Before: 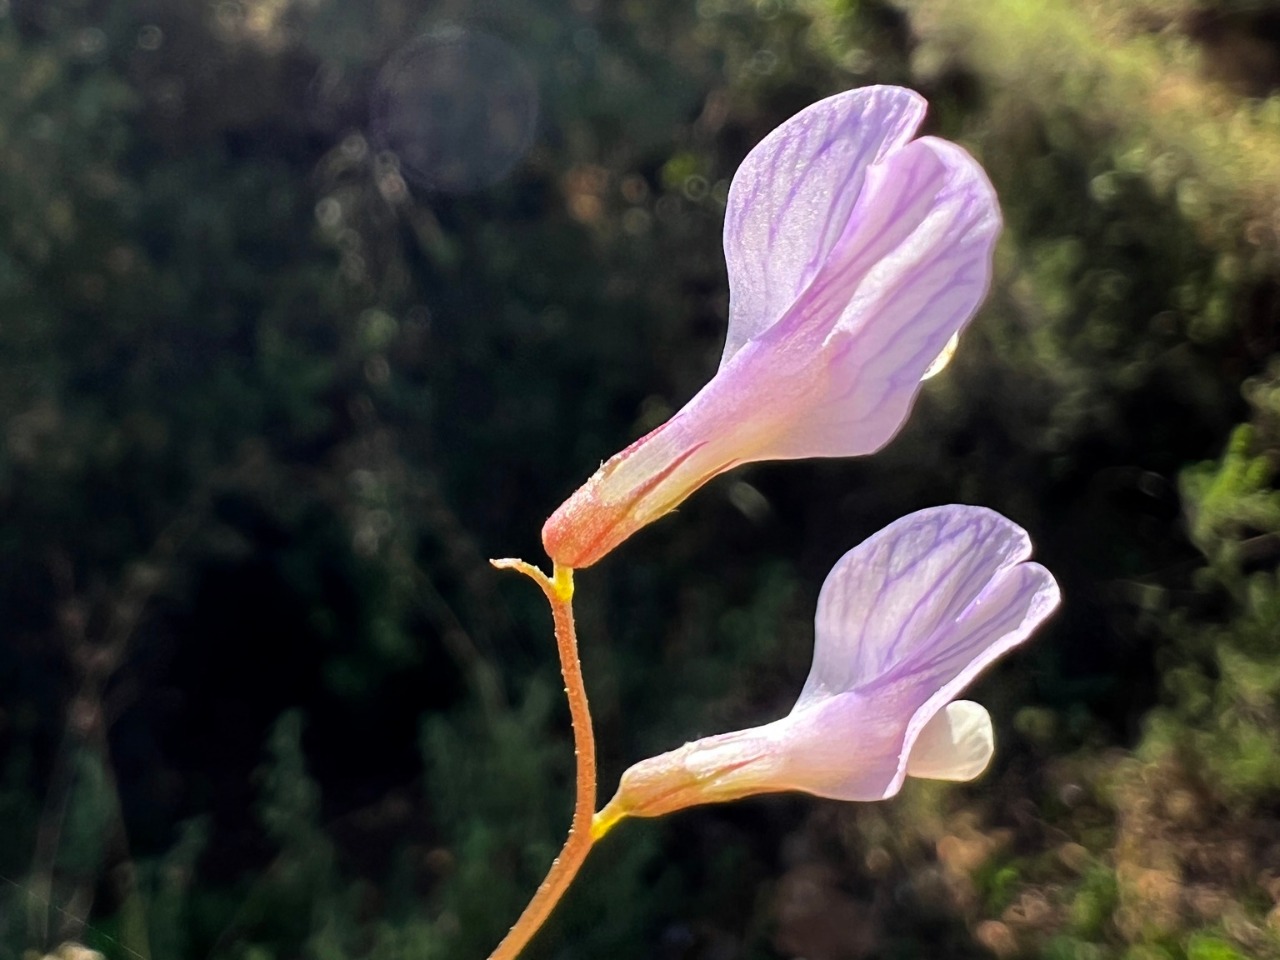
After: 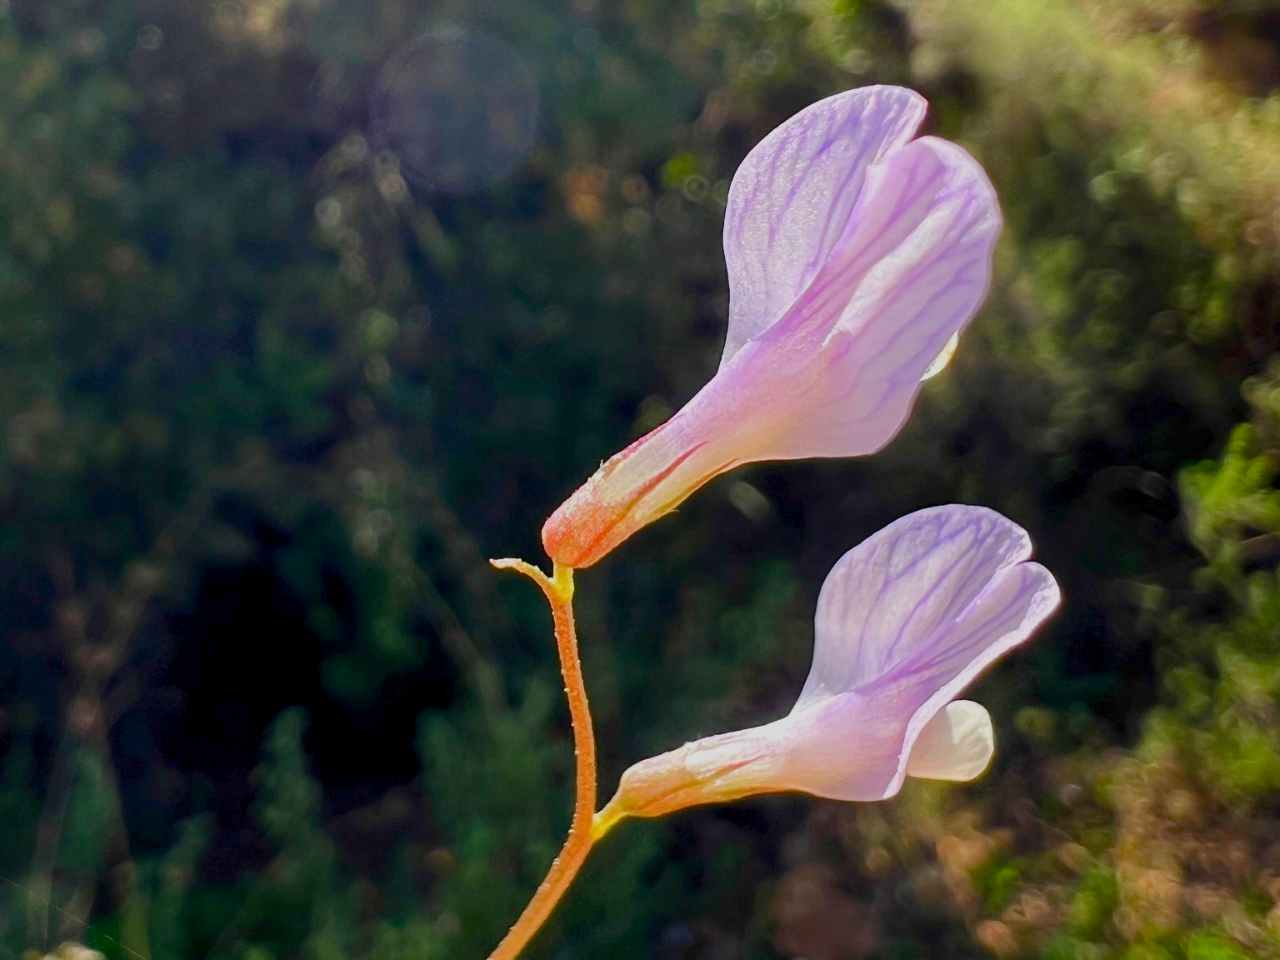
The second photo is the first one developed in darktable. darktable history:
color balance rgb: perceptual saturation grading › global saturation 20%, perceptual saturation grading › highlights -25.01%, perceptual saturation grading › shadows 49.54%, contrast -20.072%
